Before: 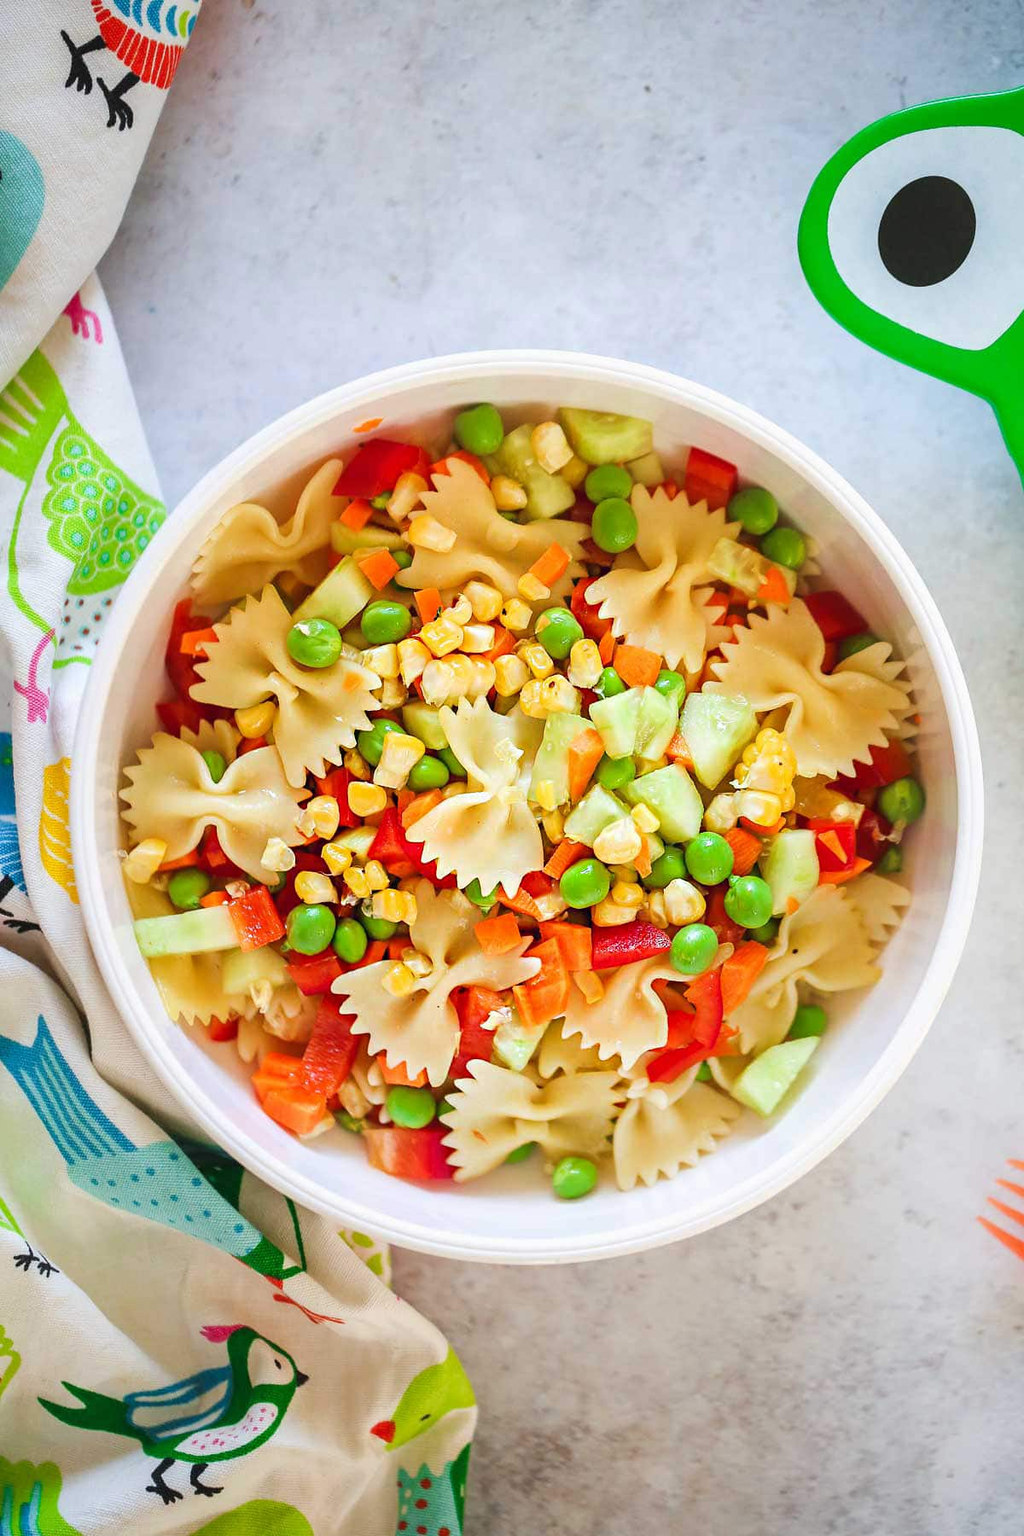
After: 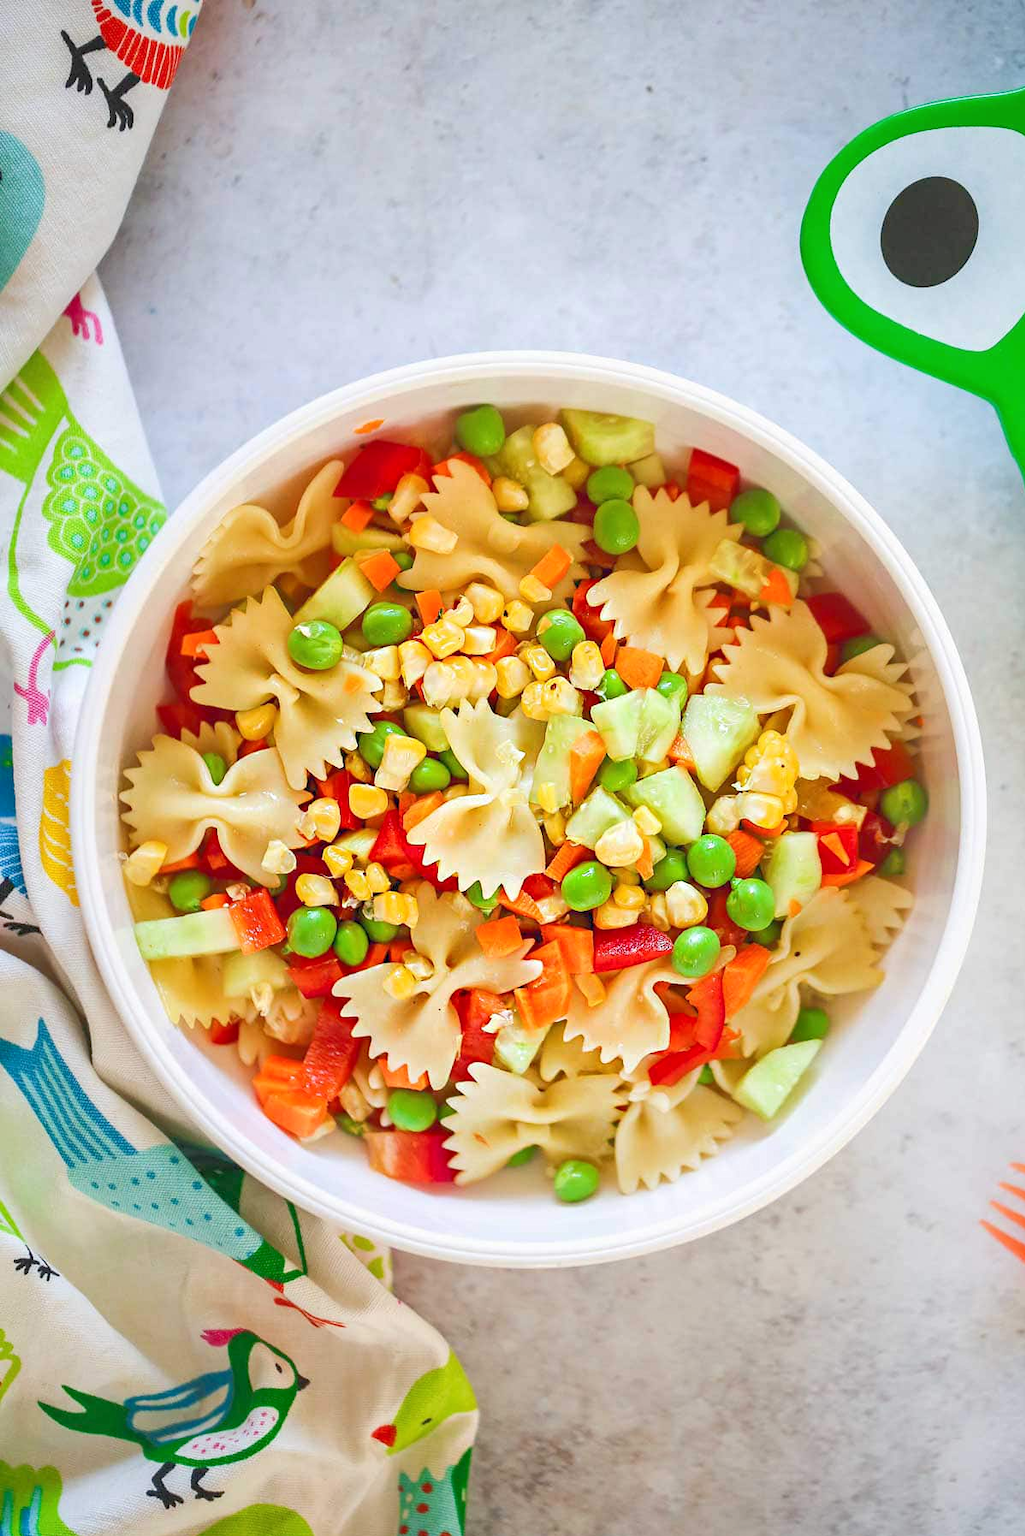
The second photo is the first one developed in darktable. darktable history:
crop: top 0.034%, bottom 0.198%
tone curve: curves: ch0 [(0, 0) (0.003, 0.003) (0.011, 0.011) (0.025, 0.024) (0.044, 0.043) (0.069, 0.068) (0.1, 0.097) (0.136, 0.132) (0.177, 0.173) (0.224, 0.219) (0.277, 0.27) (0.335, 0.327) (0.399, 0.389) (0.468, 0.457) (0.543, 0.549) (0.623, 0.628) (0.709, 0.713) (0.801, 0.803) (0.898, 0.899) (1, 1)], color space Lab, independent channels, preserve colors none
tone equalizer: -7 EV 0.141 EV, -6 EV 0.606 EV, -5 EV 1.15 EV, -4 EV 1.31 EV, -3 EV 1.14 EV, -2 EV 0.6 EV, -1 EV 0.148 EV
